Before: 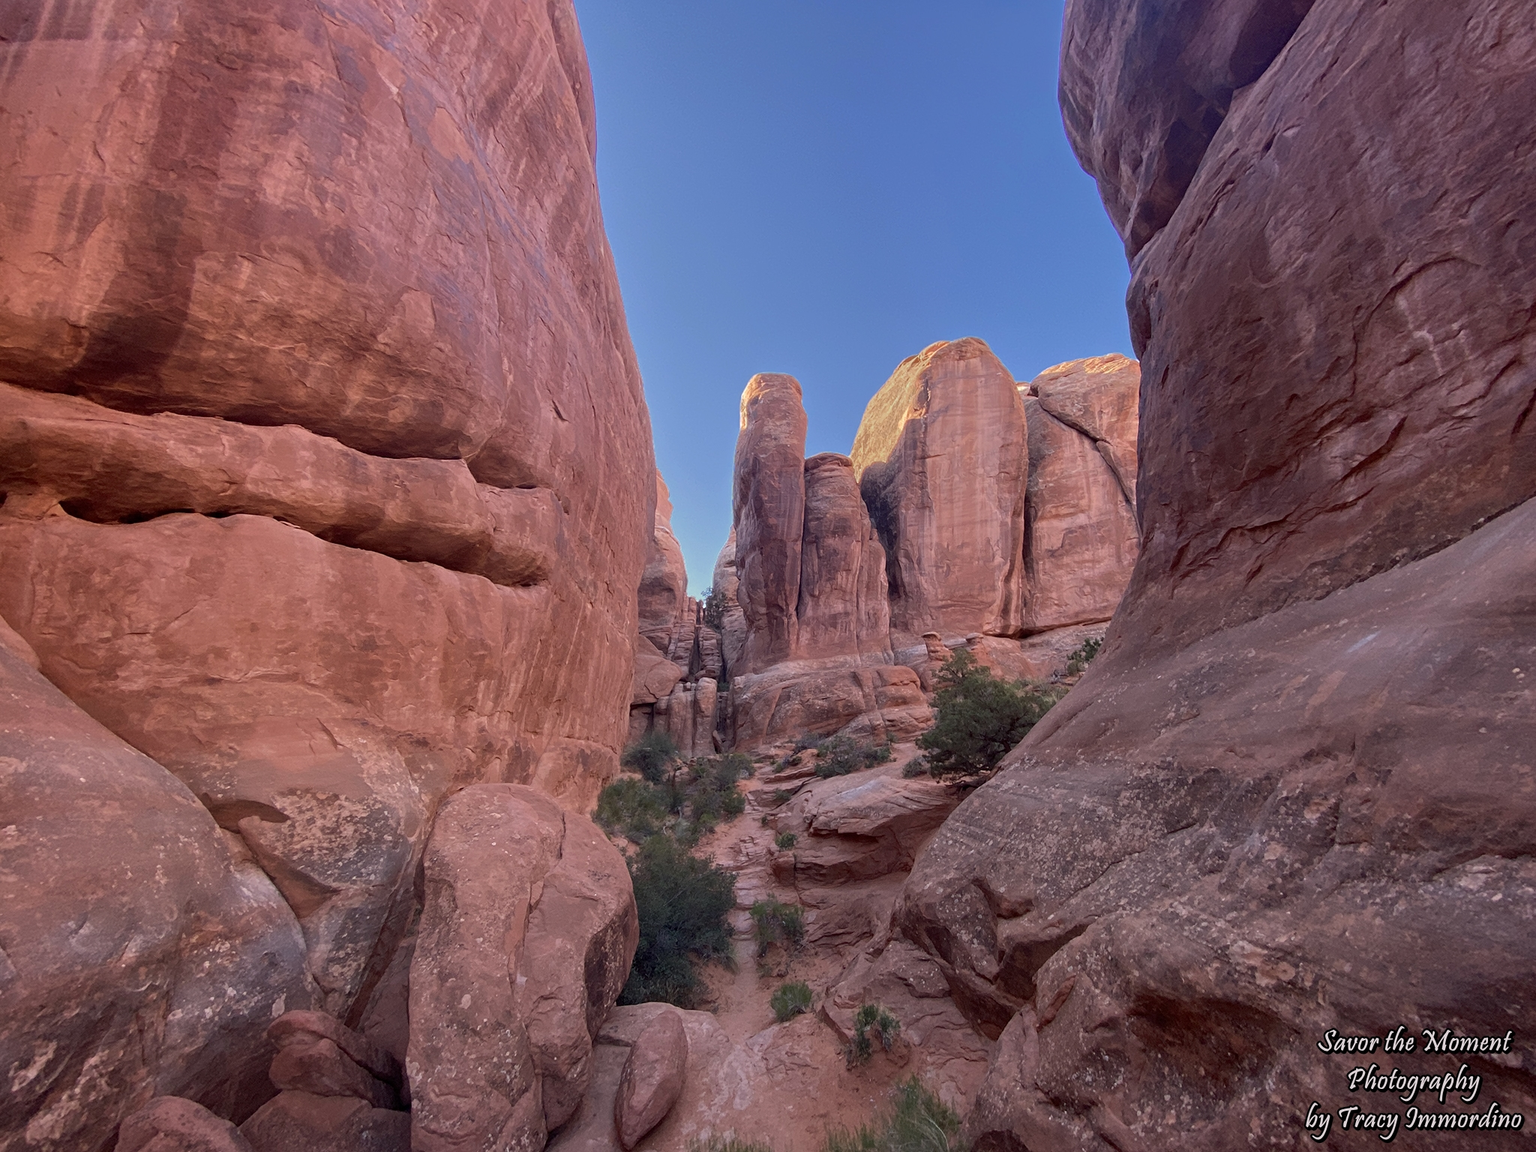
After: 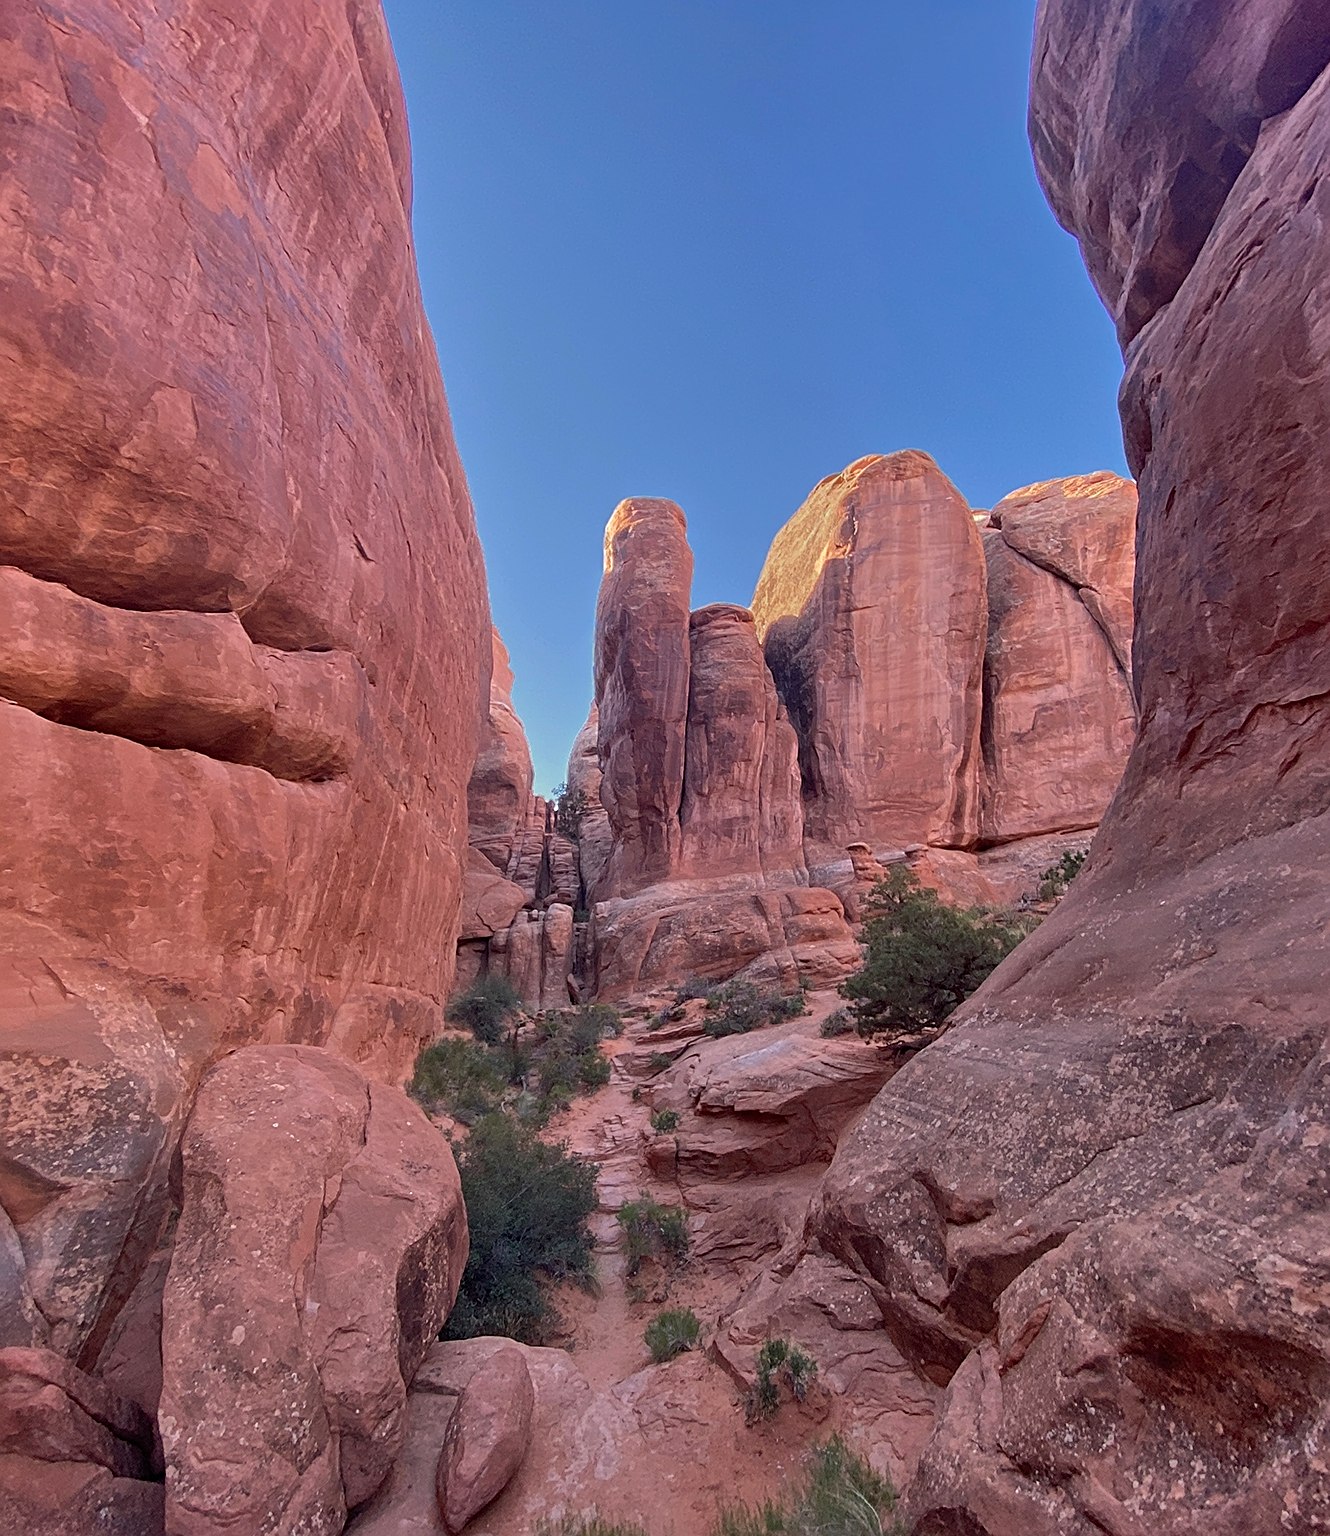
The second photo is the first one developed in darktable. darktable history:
shadows and highlights: shadows 59.67, soften with gaussian
crop and rotate: left 18.728%, right 16.316%
sharpen: on, module defaults
